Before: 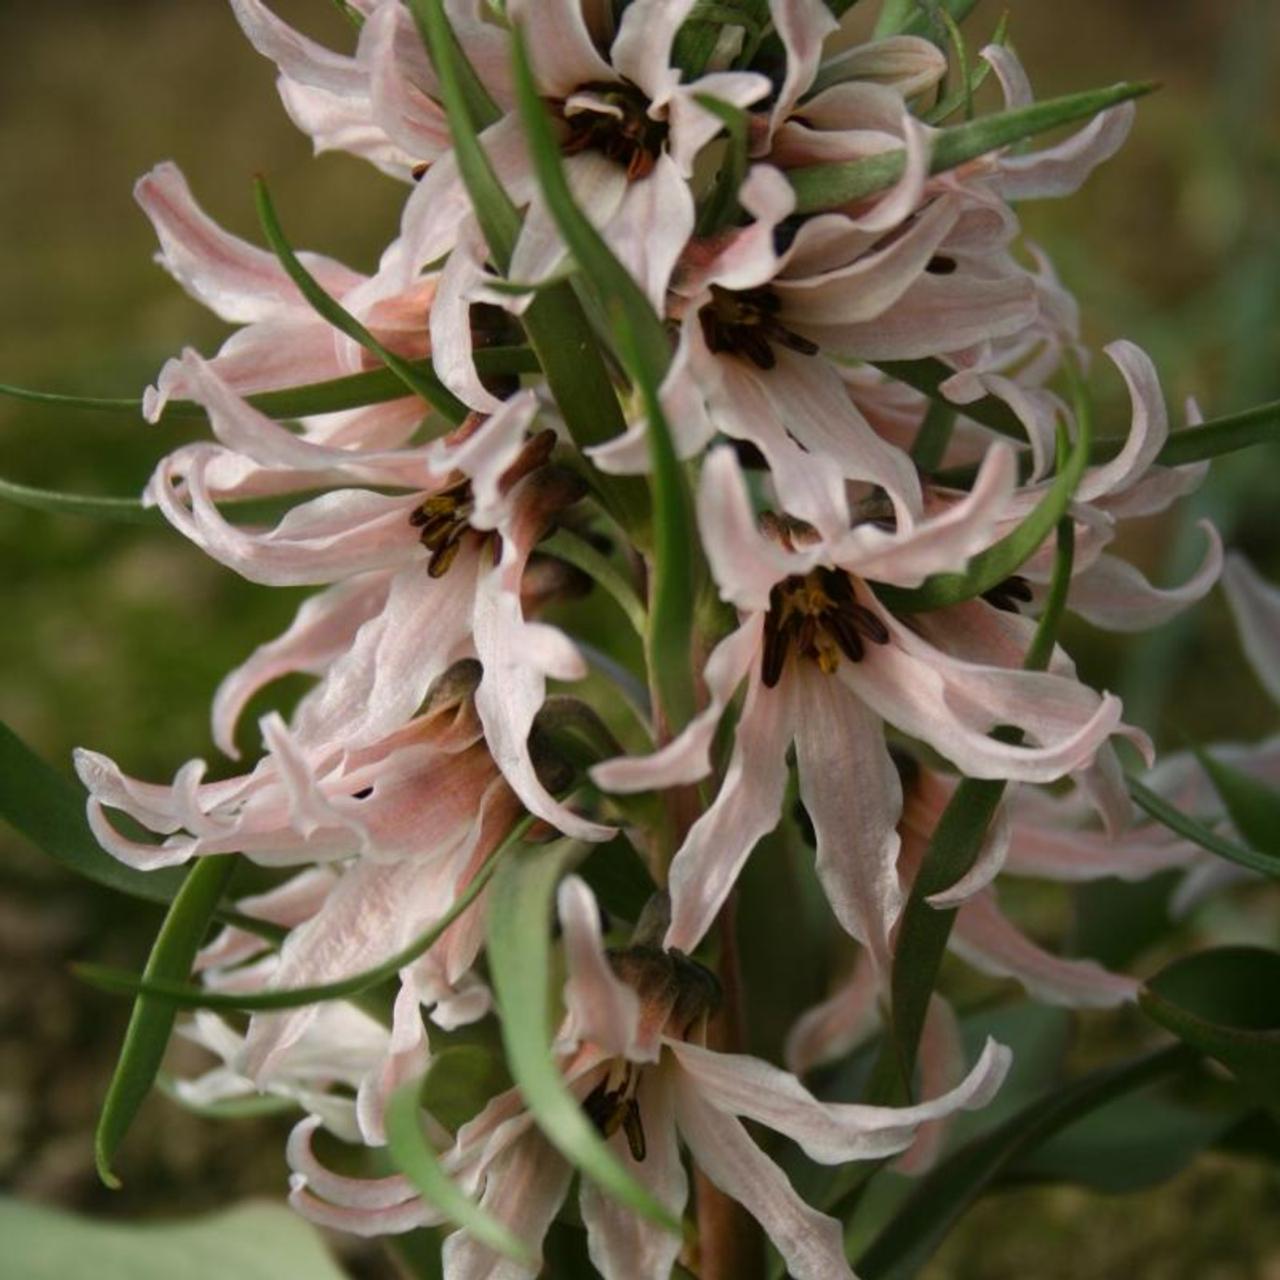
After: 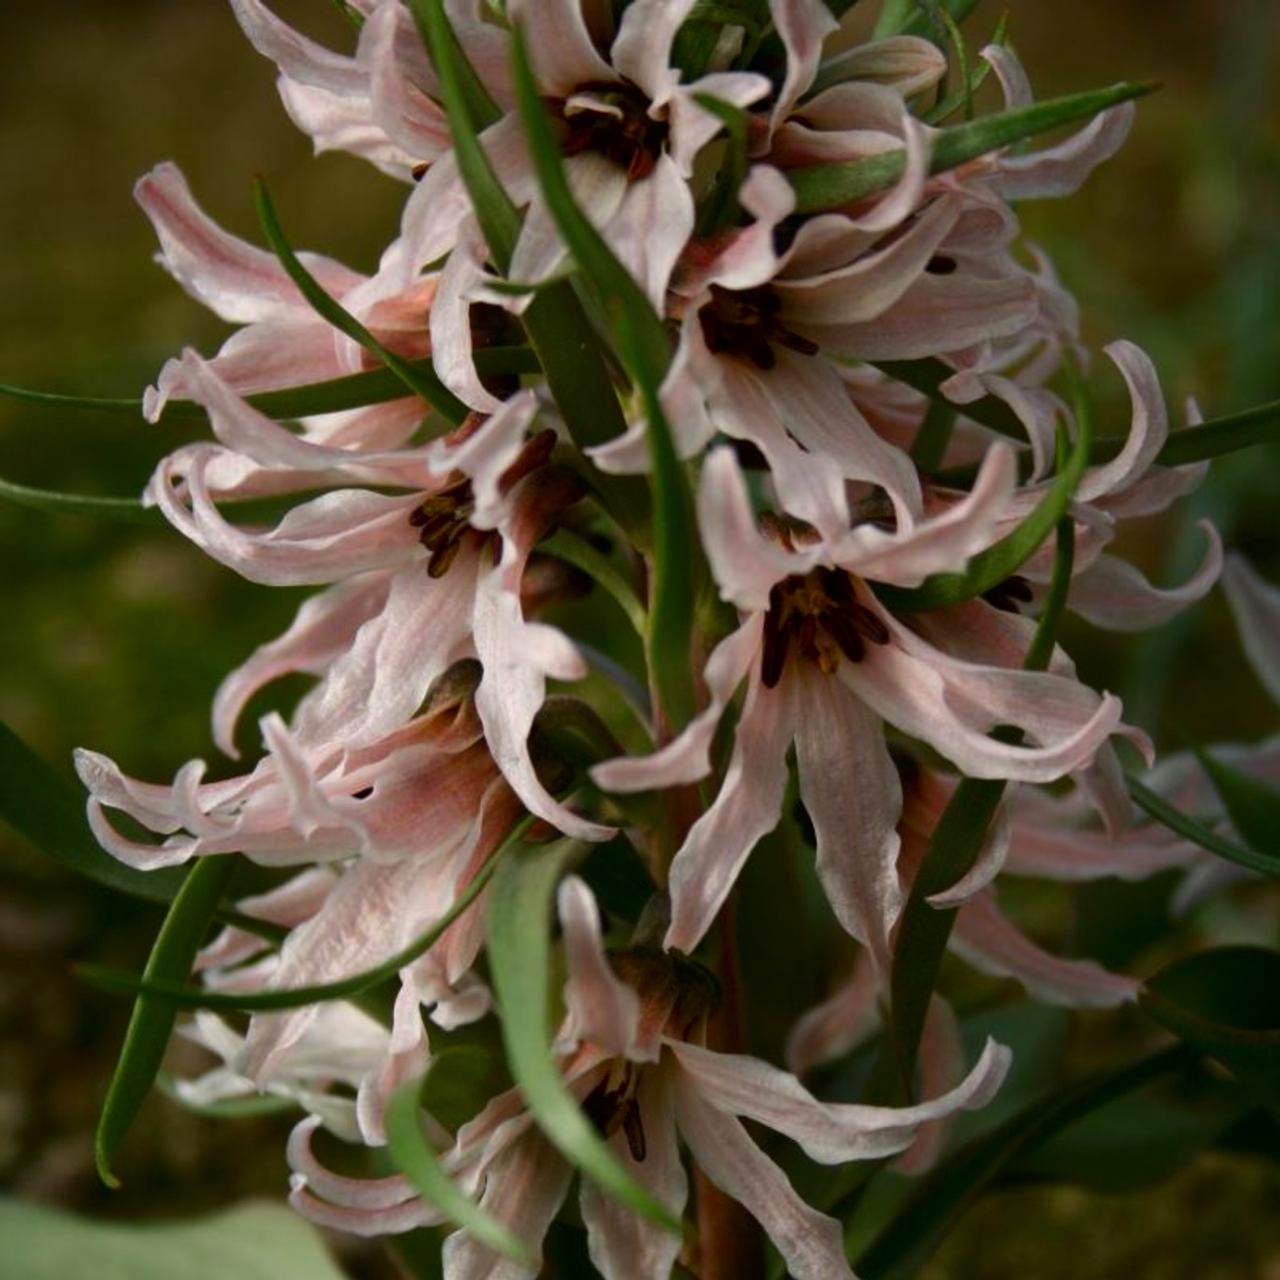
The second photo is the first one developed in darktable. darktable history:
tone equalizer: on, module defaults
contrast brightness saturation: contrast 0.069, brightness -0.141, saturation 0.112
exposure: black level correction 0.001, compensate highlight preservation false
